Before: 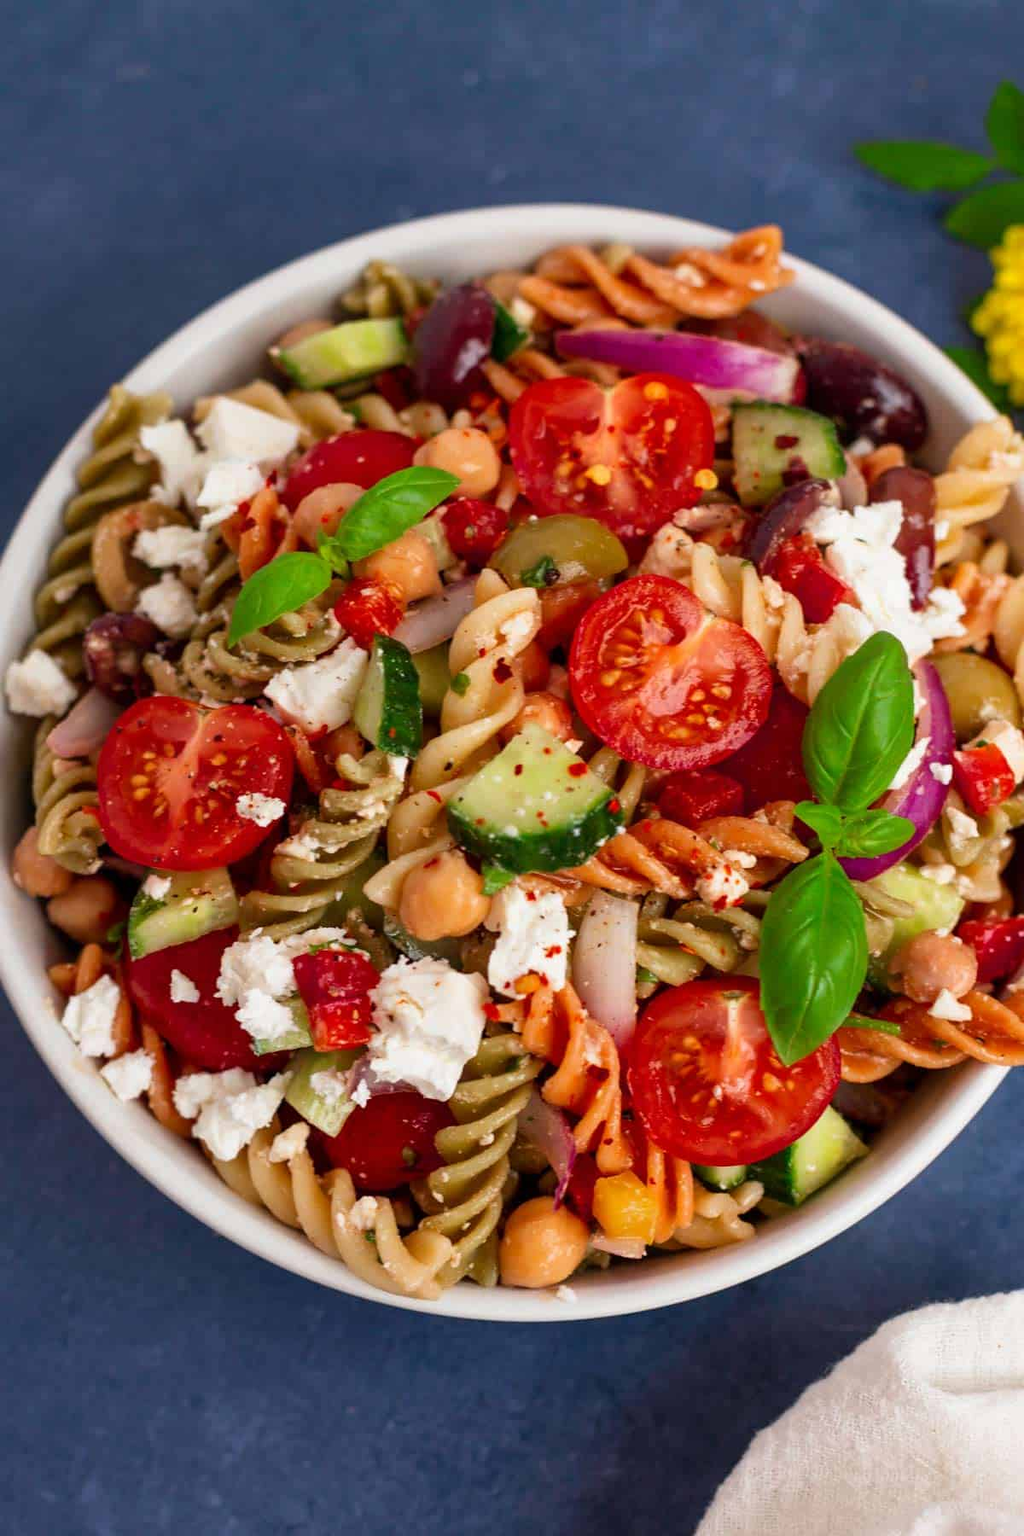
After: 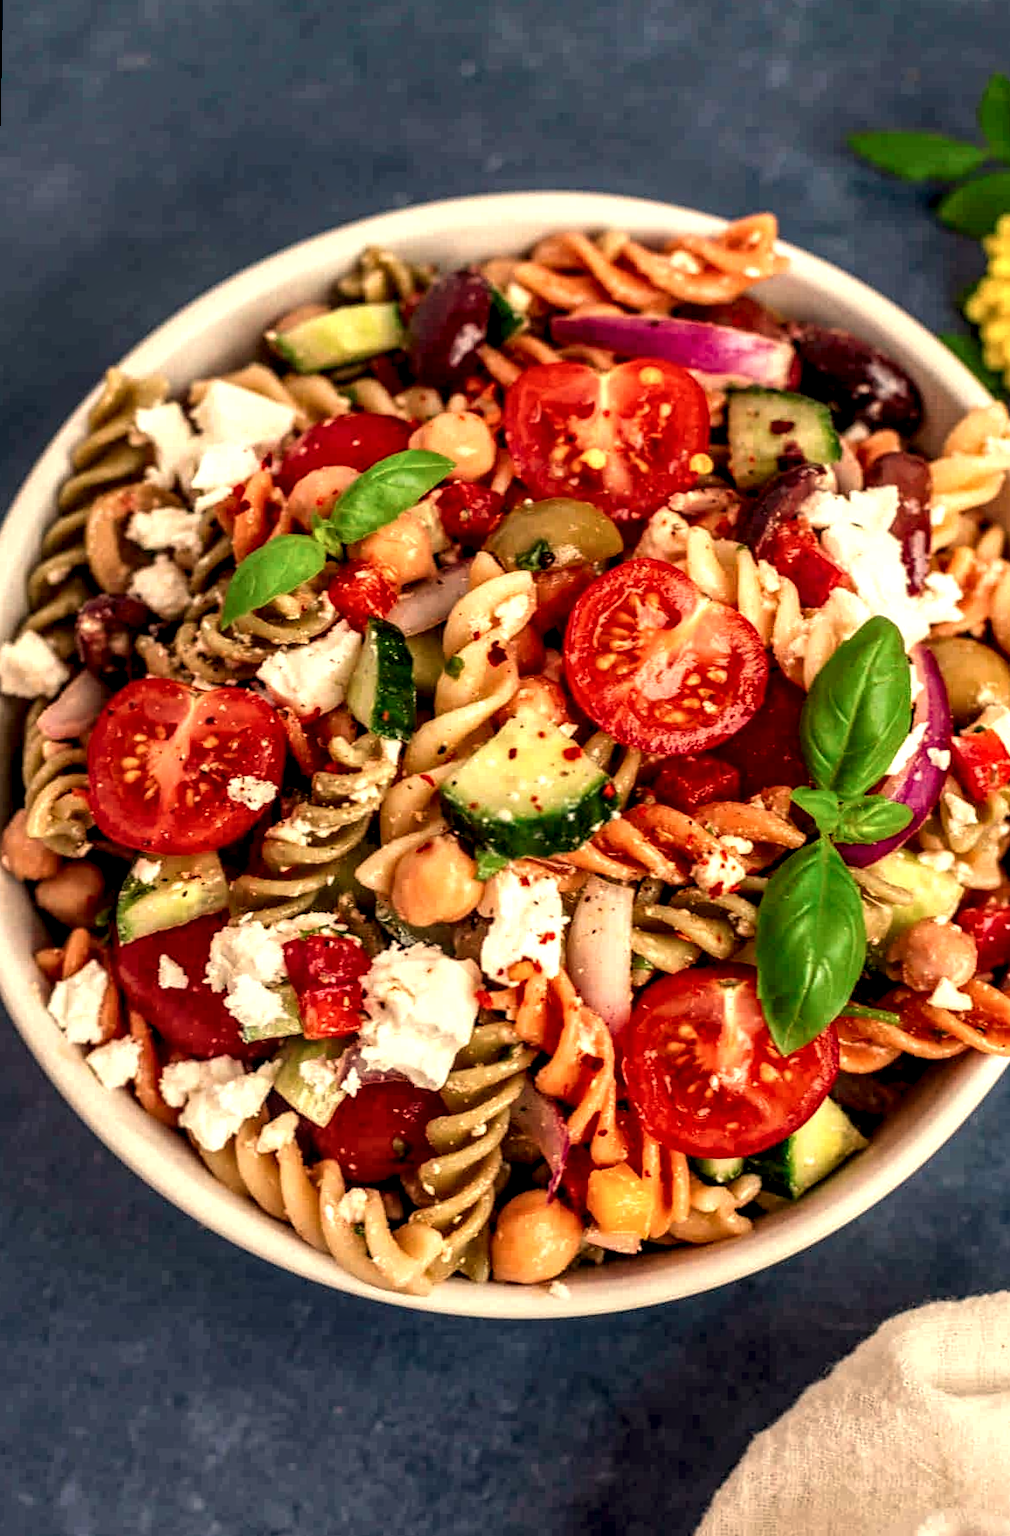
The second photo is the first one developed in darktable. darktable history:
white balance: red 1.123, blue 0.83
rotate and perspective: rotation 0.226°, lens shift (vertical) -0.042, crop left 0.023, crop right 0.982, crop top 0.006, crop bottom 0.994
local contrast: highlights 20%, detail 197%
